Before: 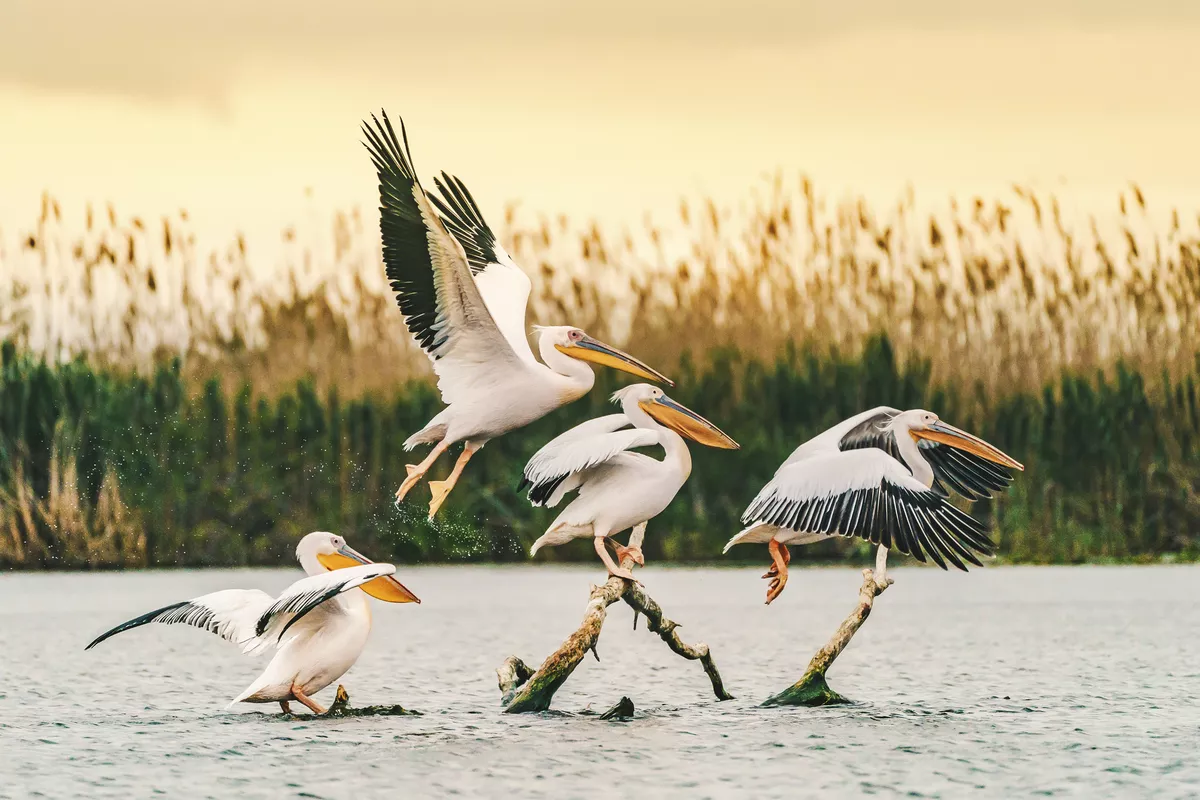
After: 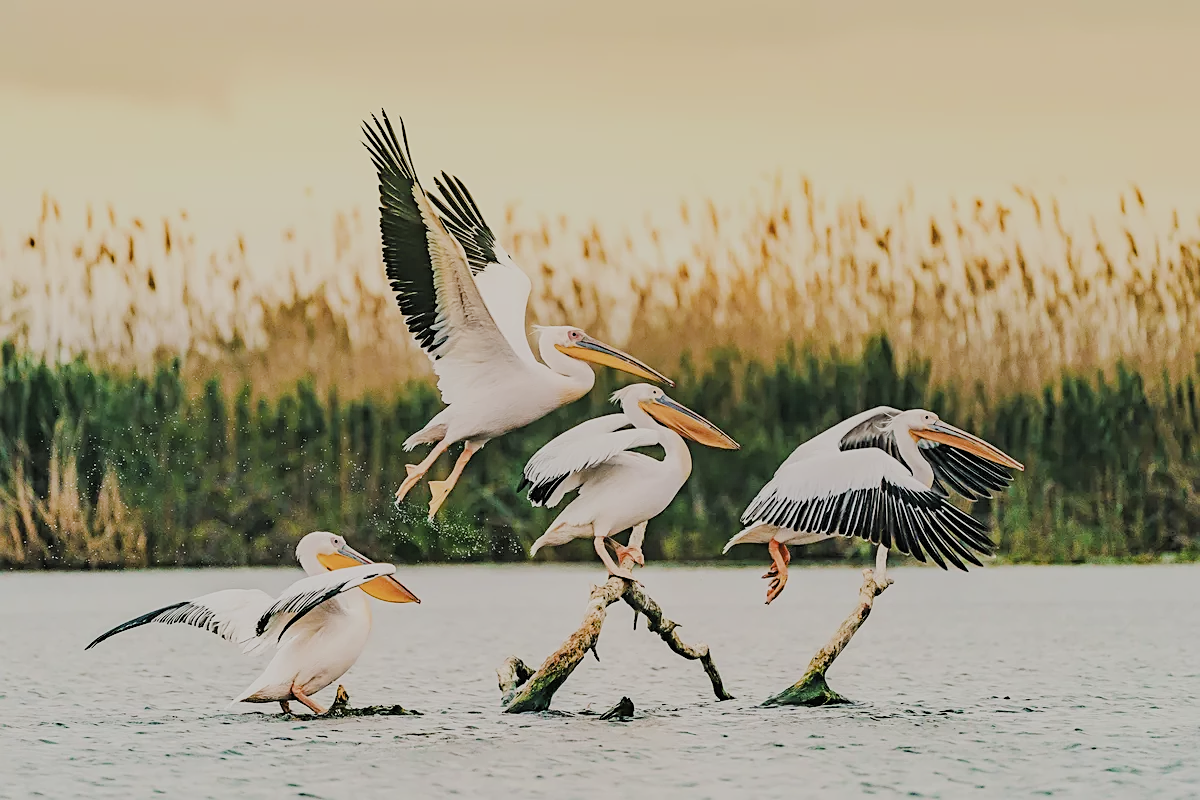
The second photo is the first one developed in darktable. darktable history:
sharpen: on, module defaults
exposure: black level correction 0, exposure 0.301 EV, compensate exposure bias true, compensate highlight preservation false
filmic rgb: middle gray luminance 18.2%, black relative exposure -7.55 EV, white relative exposure 8.49 EV, threshold 5.98 EV, target black luminance 0%, hardness 2.23, latitude 18.27%, contrast 0.872, highlights saturation mix 5.92%, shadows ↔ highlights balance 10.17%, enable highlight reconstruction true
